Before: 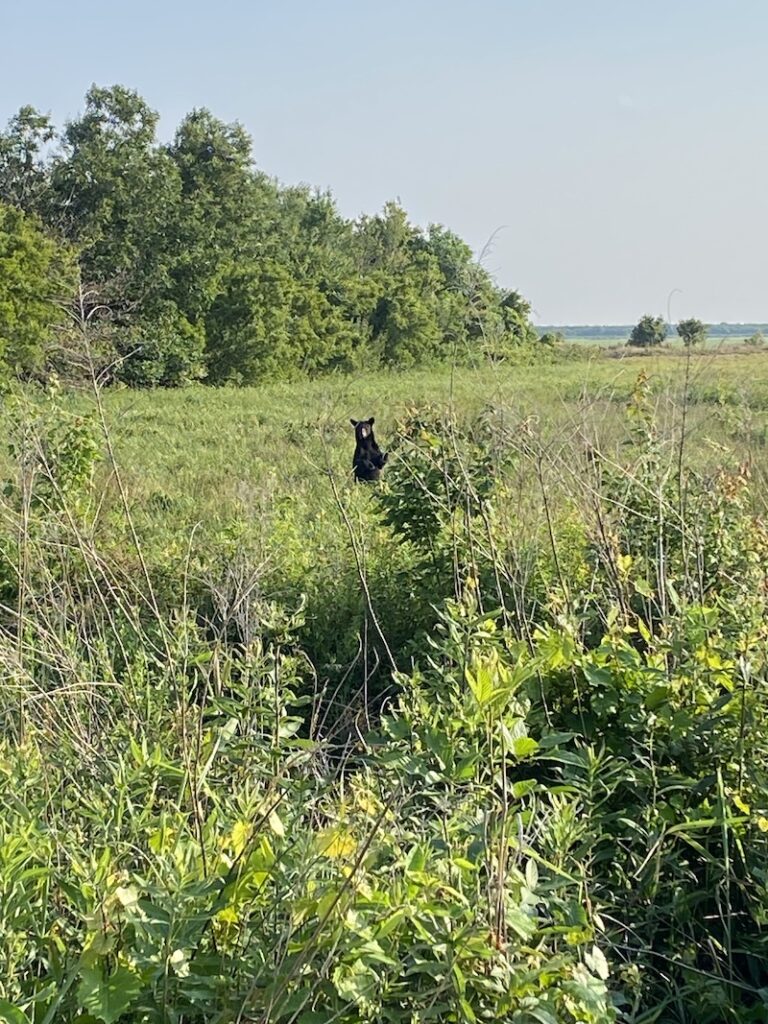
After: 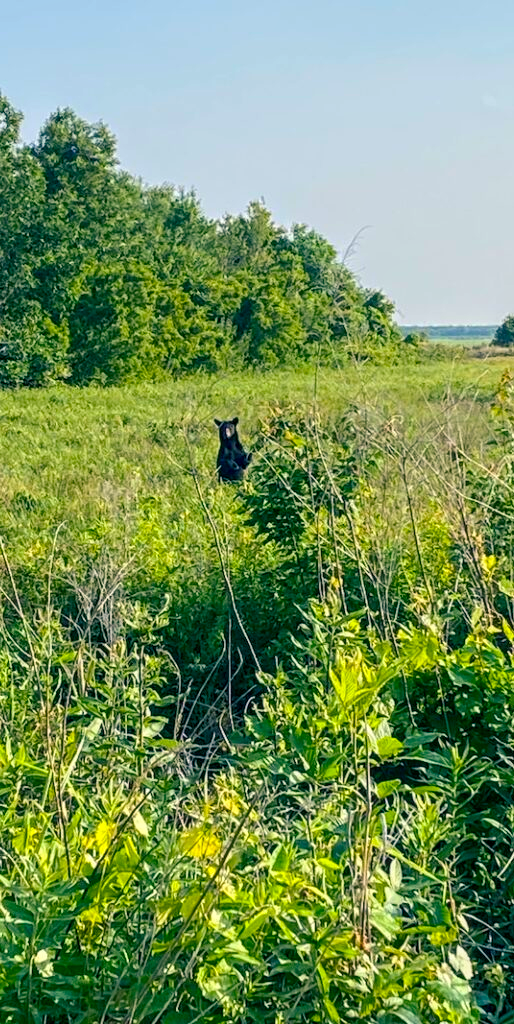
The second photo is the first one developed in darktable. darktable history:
crop and rotate: left 17.709%, right 15.364%
local contrast: on, module defaults
color balance rgb: shadows lift › luminance -29.106%, shadows lift › chroma 10.143%, shadows lift › hue 229.56°, linear chroma grading › global chroma 14.766%, perceptual saturation grading › global saturation -0.02%, global vibrance 30.196%
